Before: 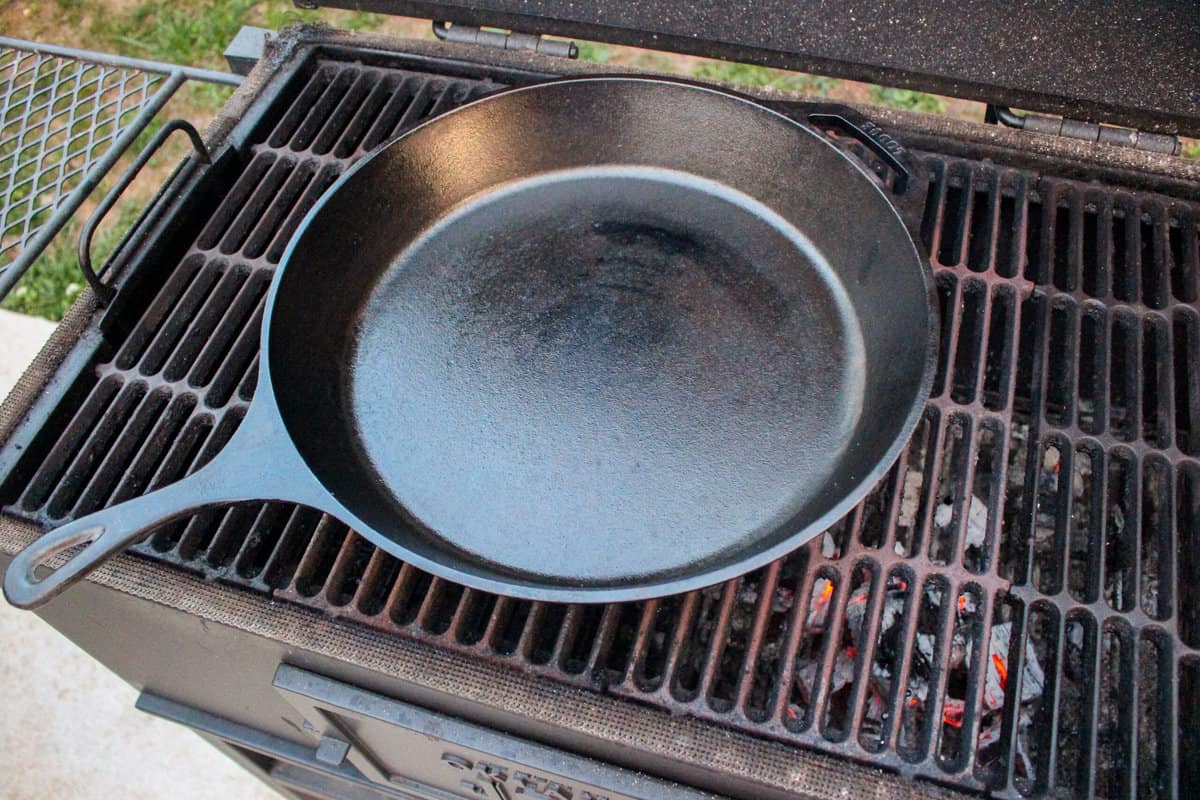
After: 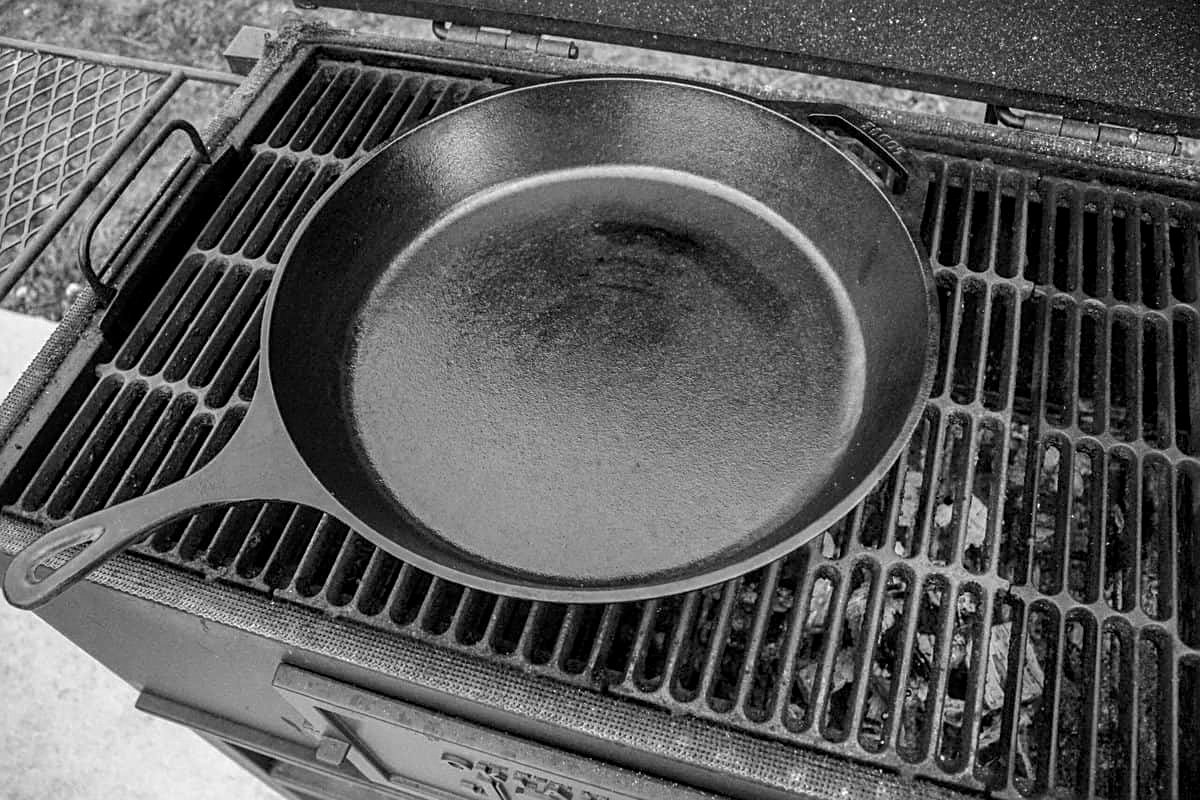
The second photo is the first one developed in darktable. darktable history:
local contrast: on, module defaults
color zones: curves: ch0 [(0.002, 0.593) (0.143, 0.417) (0.285, 0.541) (0.455, 0.289) (0.608, 0.327) (0.727, 0.283) (0.869, 0.571) (1, 0.603)]; ch1 [(0, 0) (0.143, 0) (0.286, 0) (0.429, 0) (0.571, 0) (0.714, 0) (0.857, 0)]
sharpen: on, module defaults
